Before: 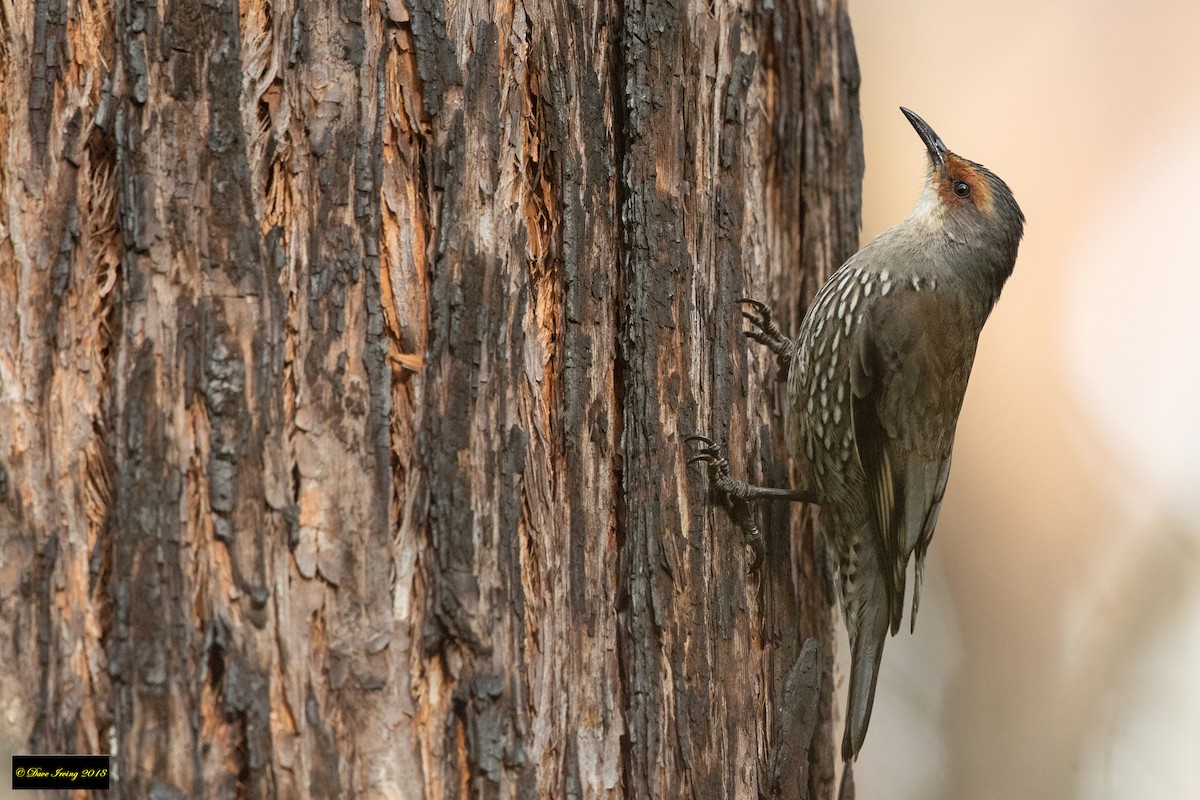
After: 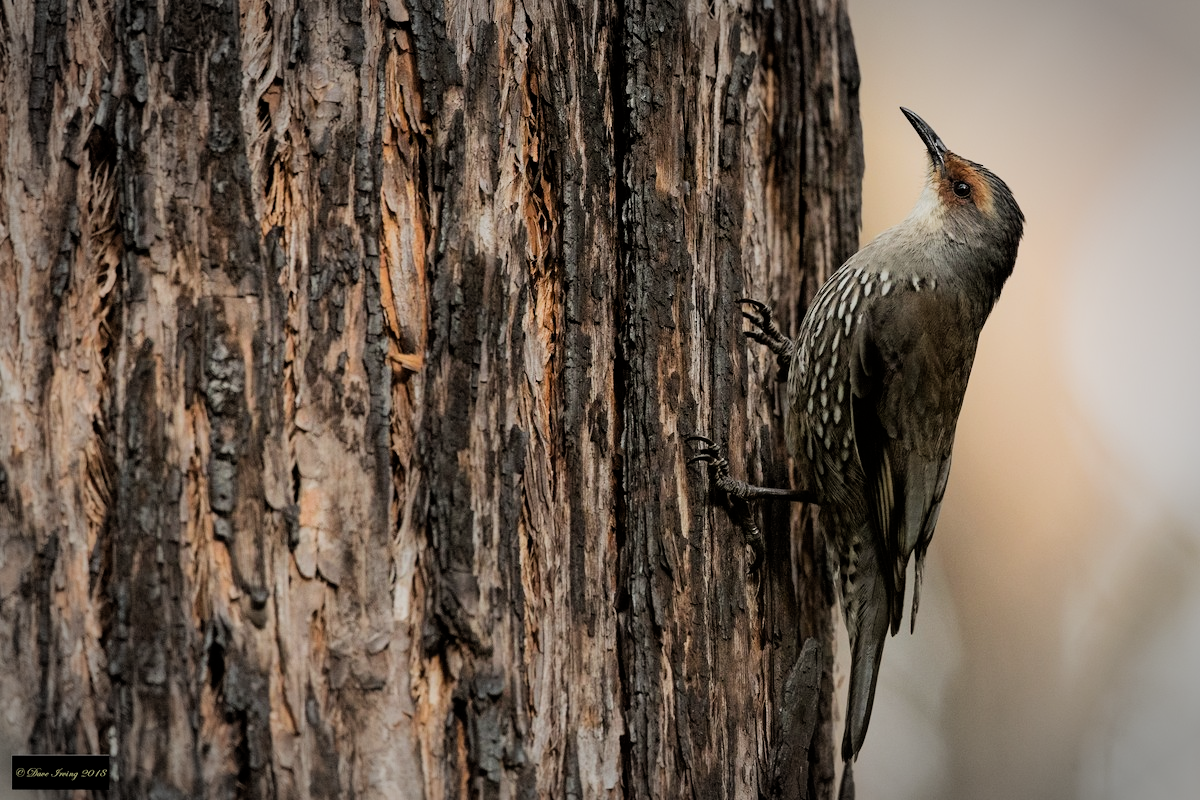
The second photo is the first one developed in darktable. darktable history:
vignetting: automatic ratio true
filmic rgb: black relative exposure -5 EV, white relative exposure 3.96 EV, hardness 2.89, contrast 1.297, highlights saturation mix -29.39%
exposure: black level correction 0.001, exposure -0.2 EV, compensate highlight preservation false
